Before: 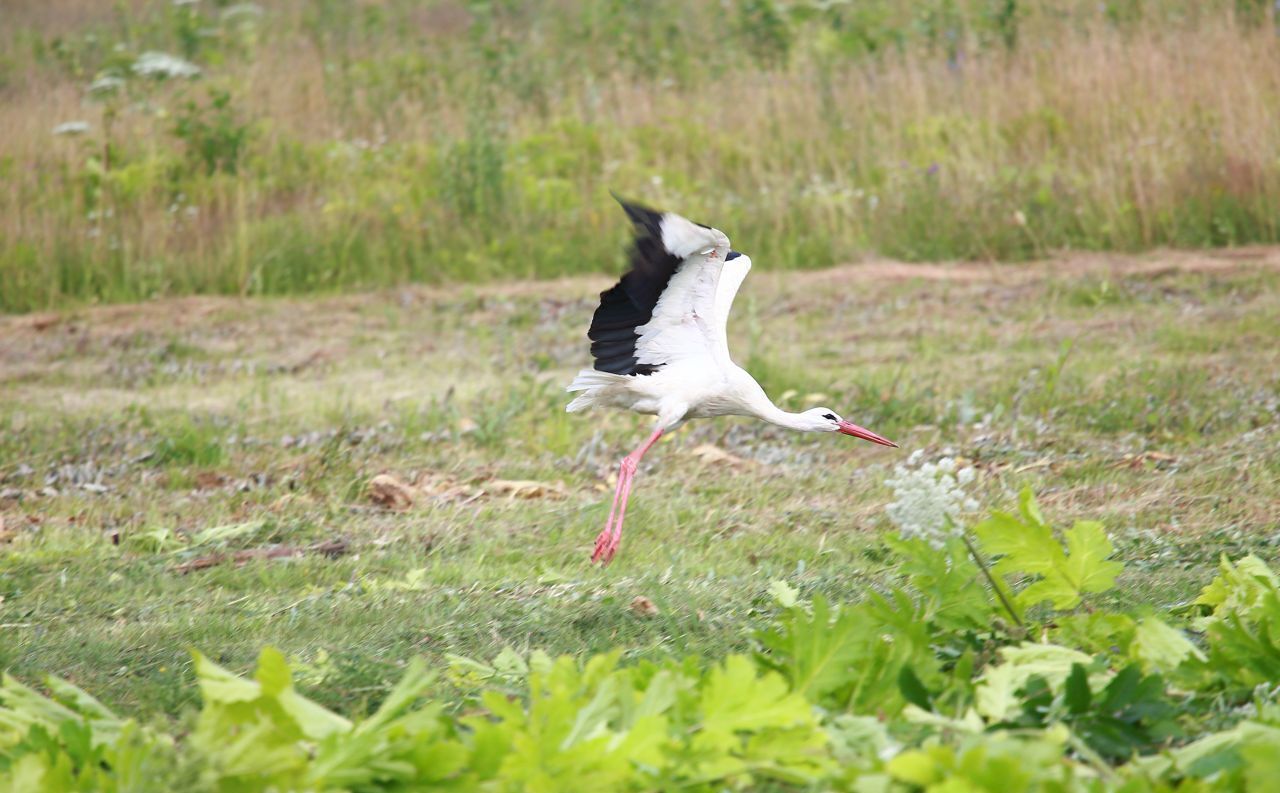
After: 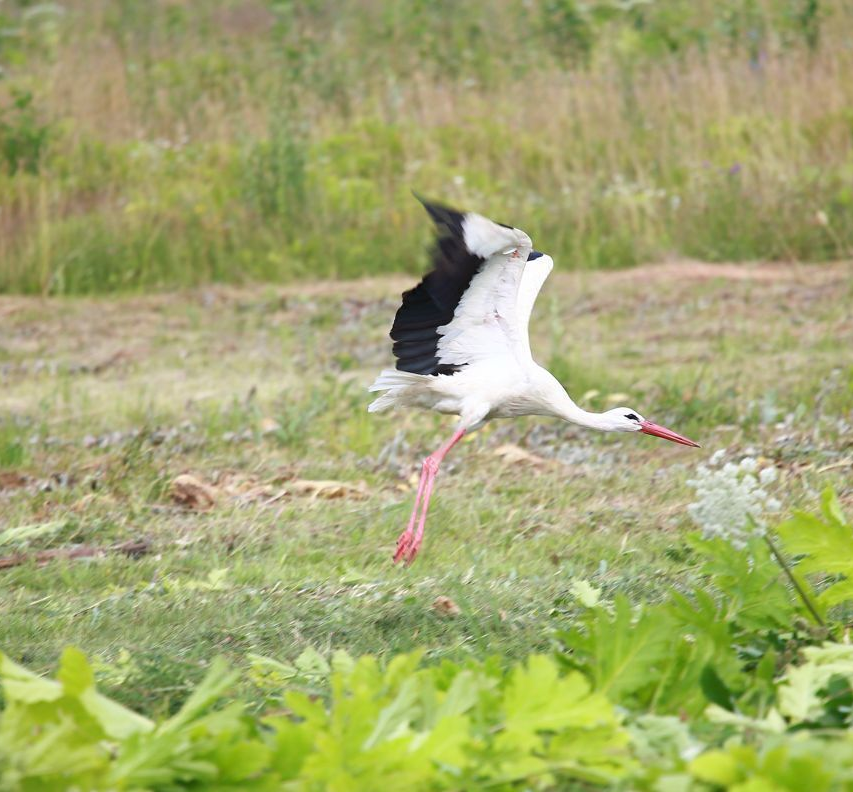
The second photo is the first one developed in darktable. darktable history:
crop and rotate: left 15.546%, right 17.787%
white balance: red 1, blue 1
